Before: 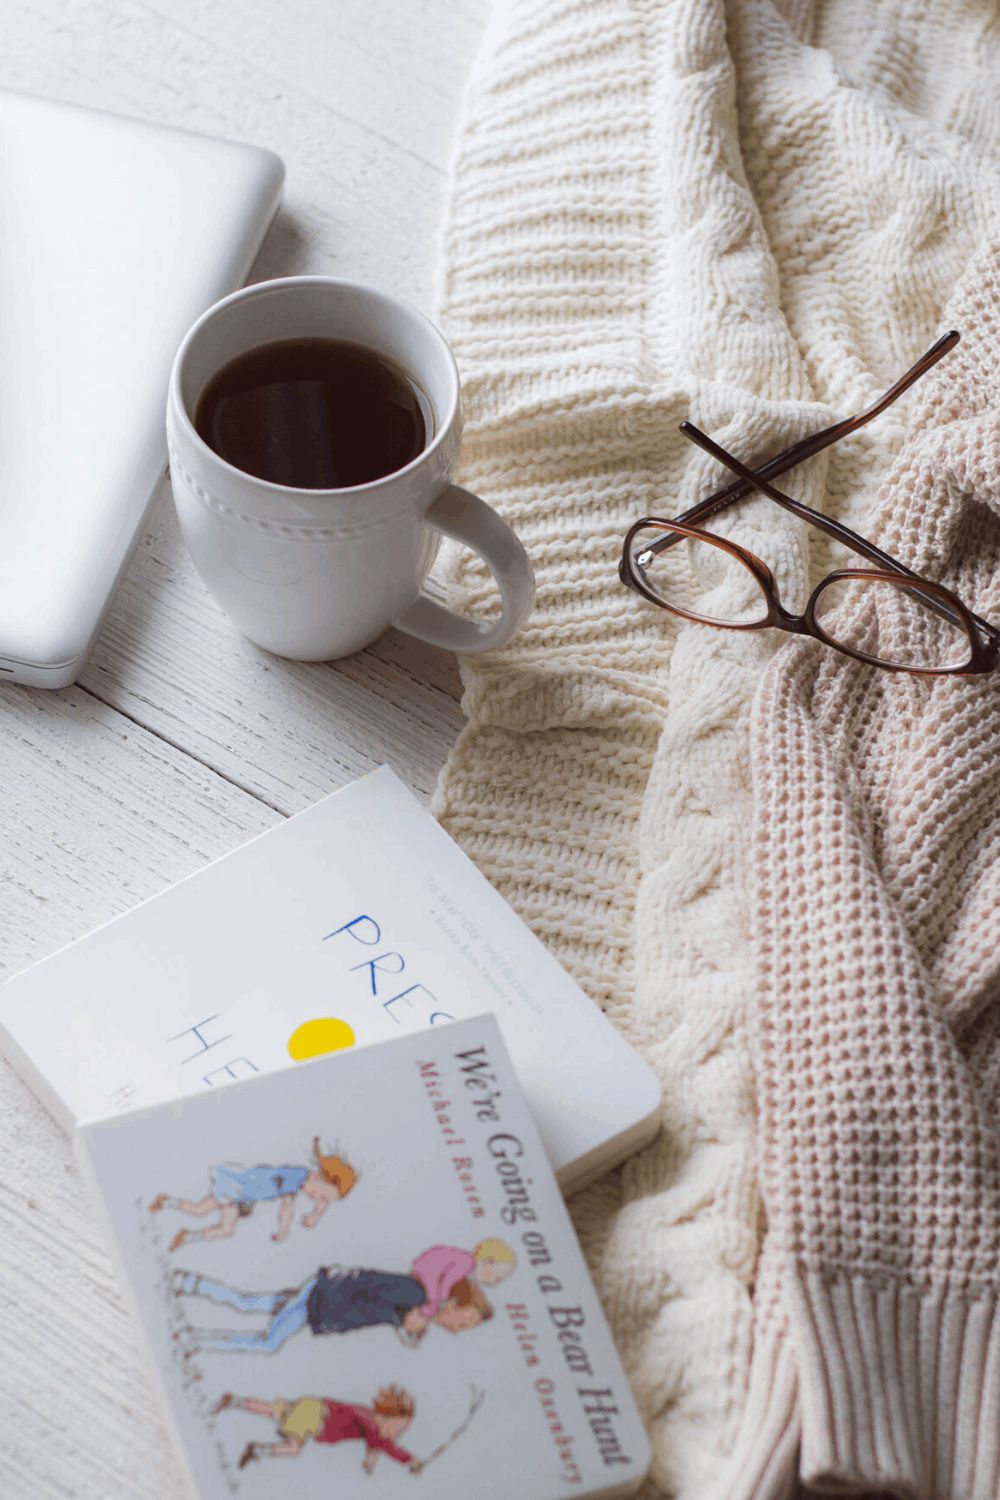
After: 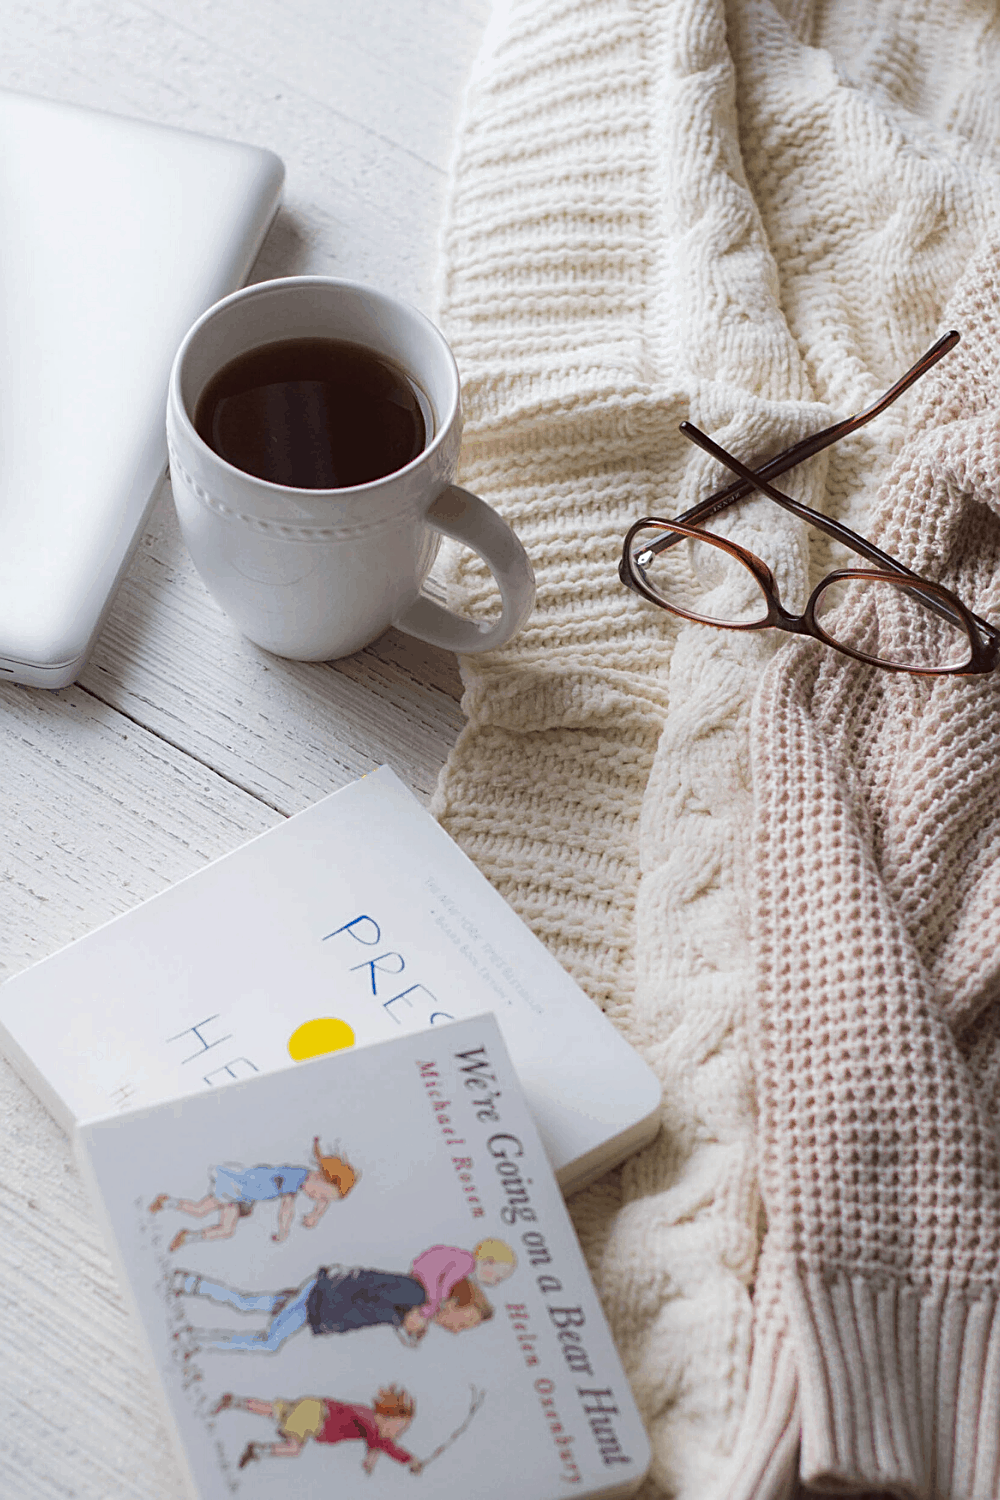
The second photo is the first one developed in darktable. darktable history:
sharpen: on, module defaults
exposure: exposure -0.011 EV, compensate highlight preservation false
